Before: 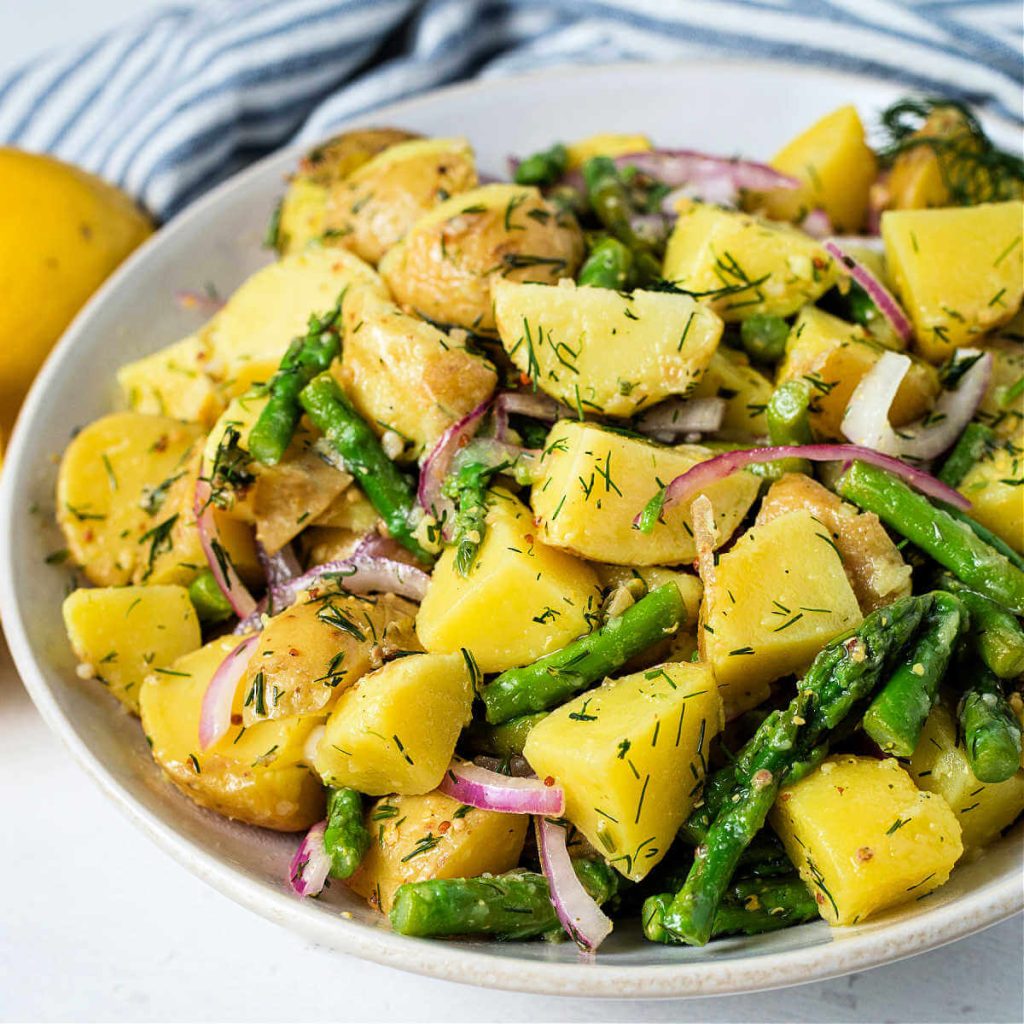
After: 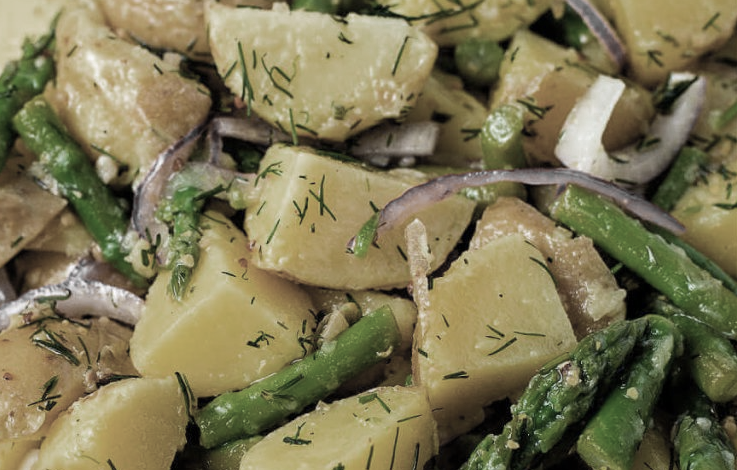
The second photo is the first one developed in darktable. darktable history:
crop and rotate: left 27.938%, top 27.046%, bottom 27.046%
color zones: curves: ch0 [(0, 0.487) (0.241, 0.395) (0.434, 0.373) (0.658, 0.412) (0.838, 0.487)]; ch1 [(0, 0) (0.053, 0.053) (0.211, 0.202) (0.579, 0.259) (0.781, 0.241)]
